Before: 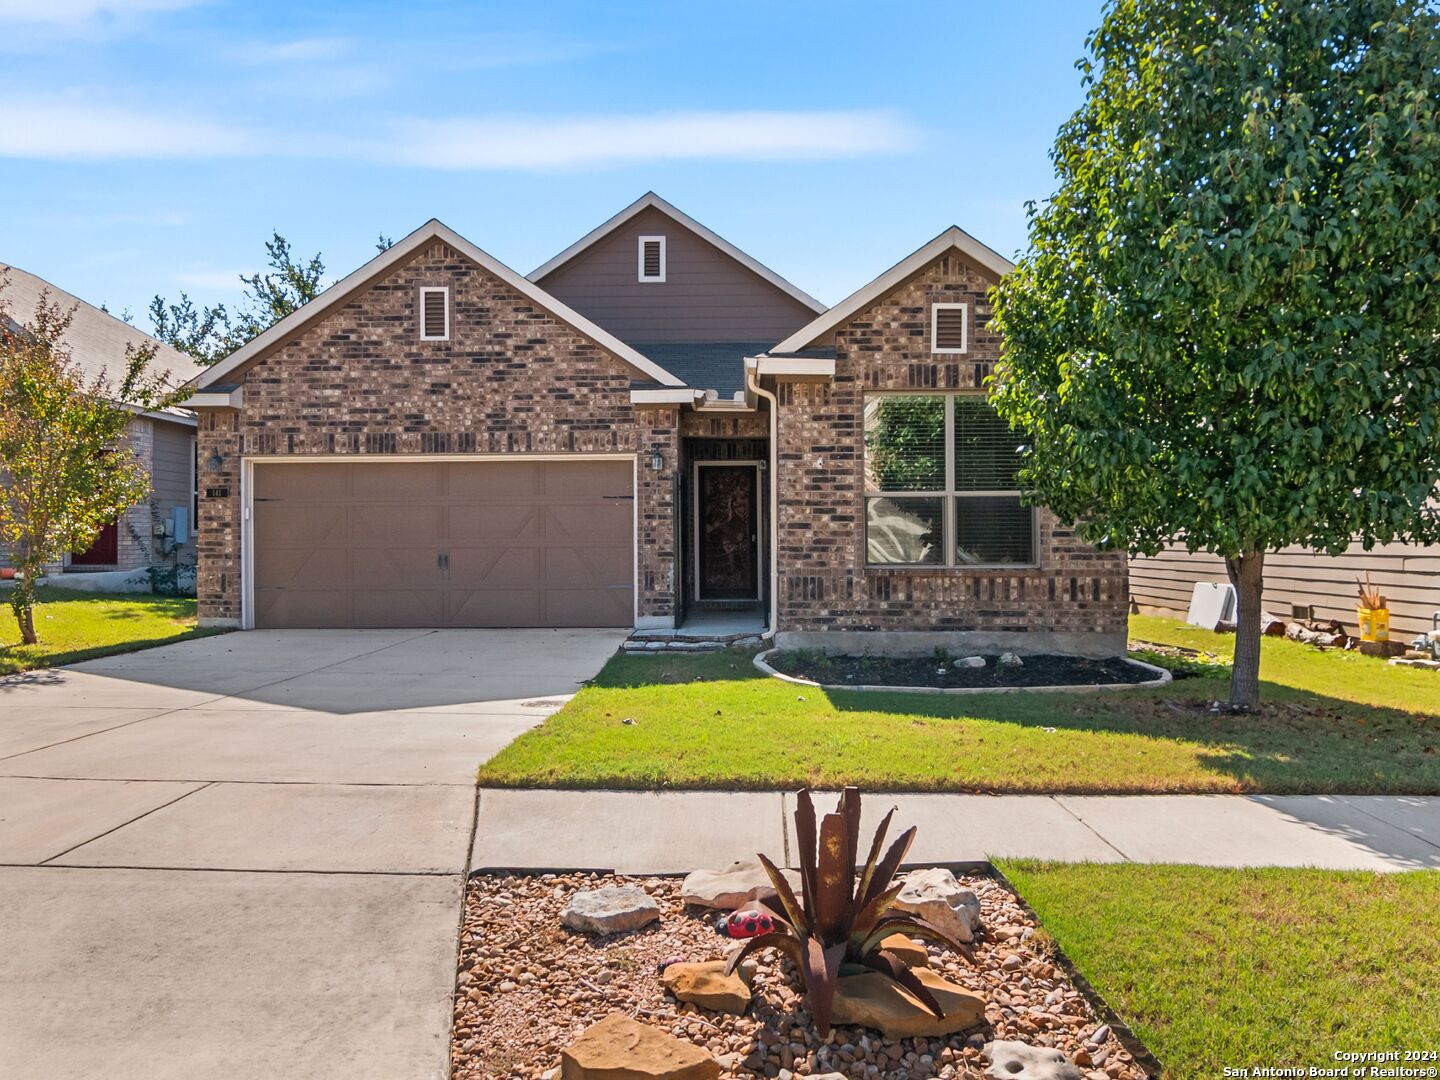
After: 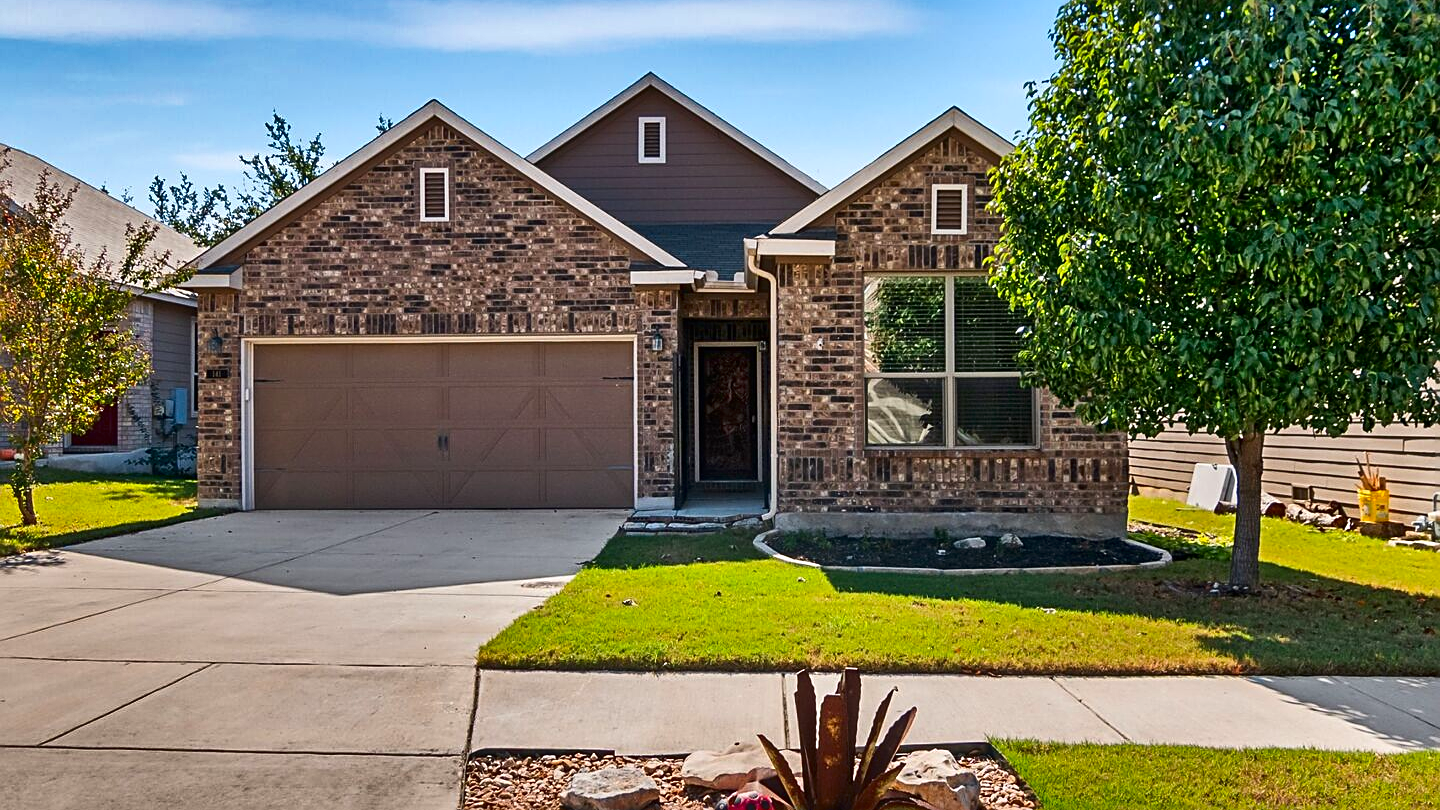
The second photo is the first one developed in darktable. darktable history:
crop: top 11.052%, bottom 13.901%
sharpen: on, module defaults
shadows and highlights: white point adjustment 0.113, highlights -69.13, soften with gaussian
contrast brightness saturation: contrast 0.12, brightness -0.119, saturation 0.205
